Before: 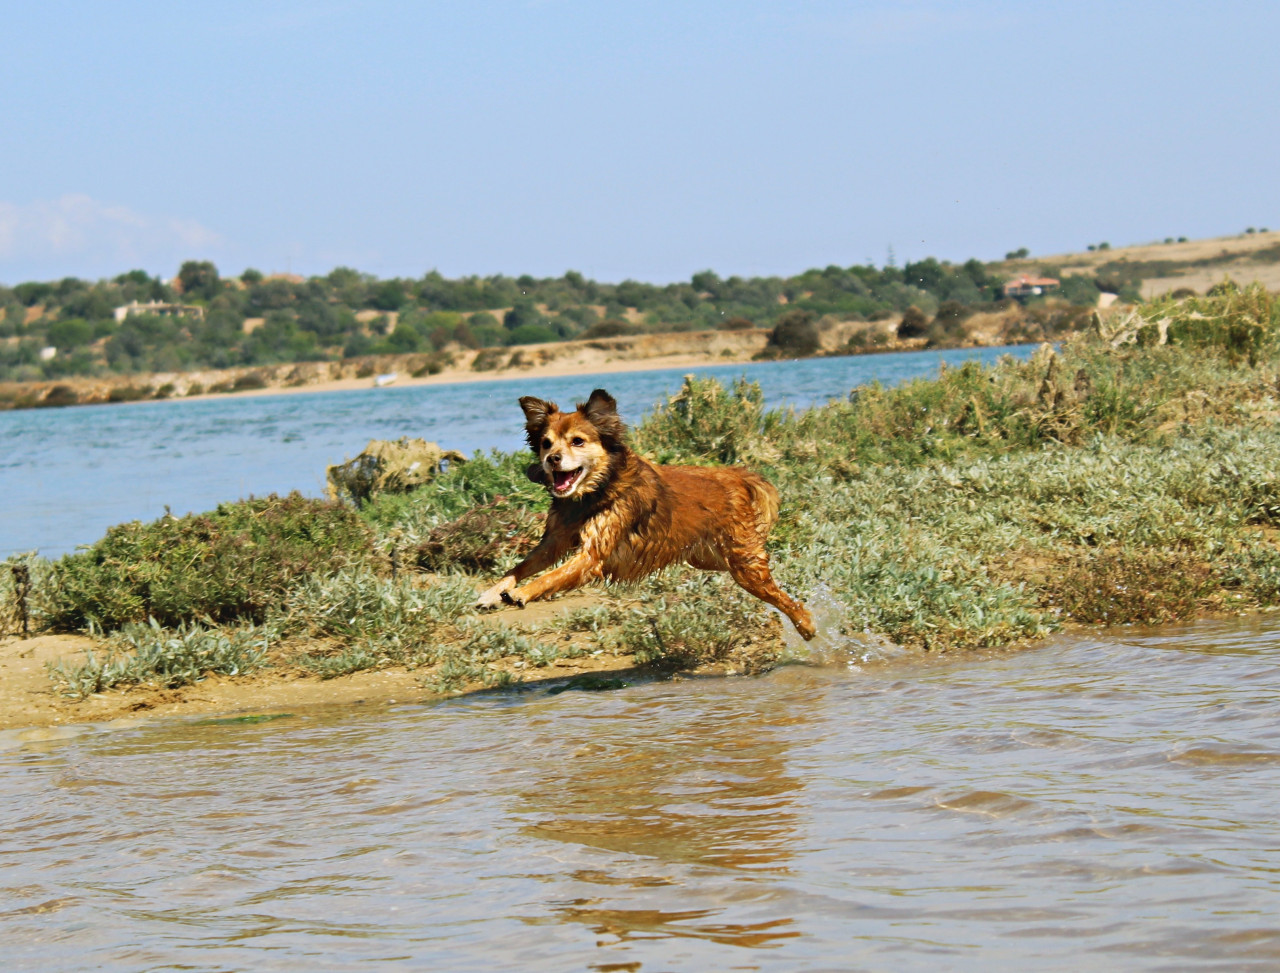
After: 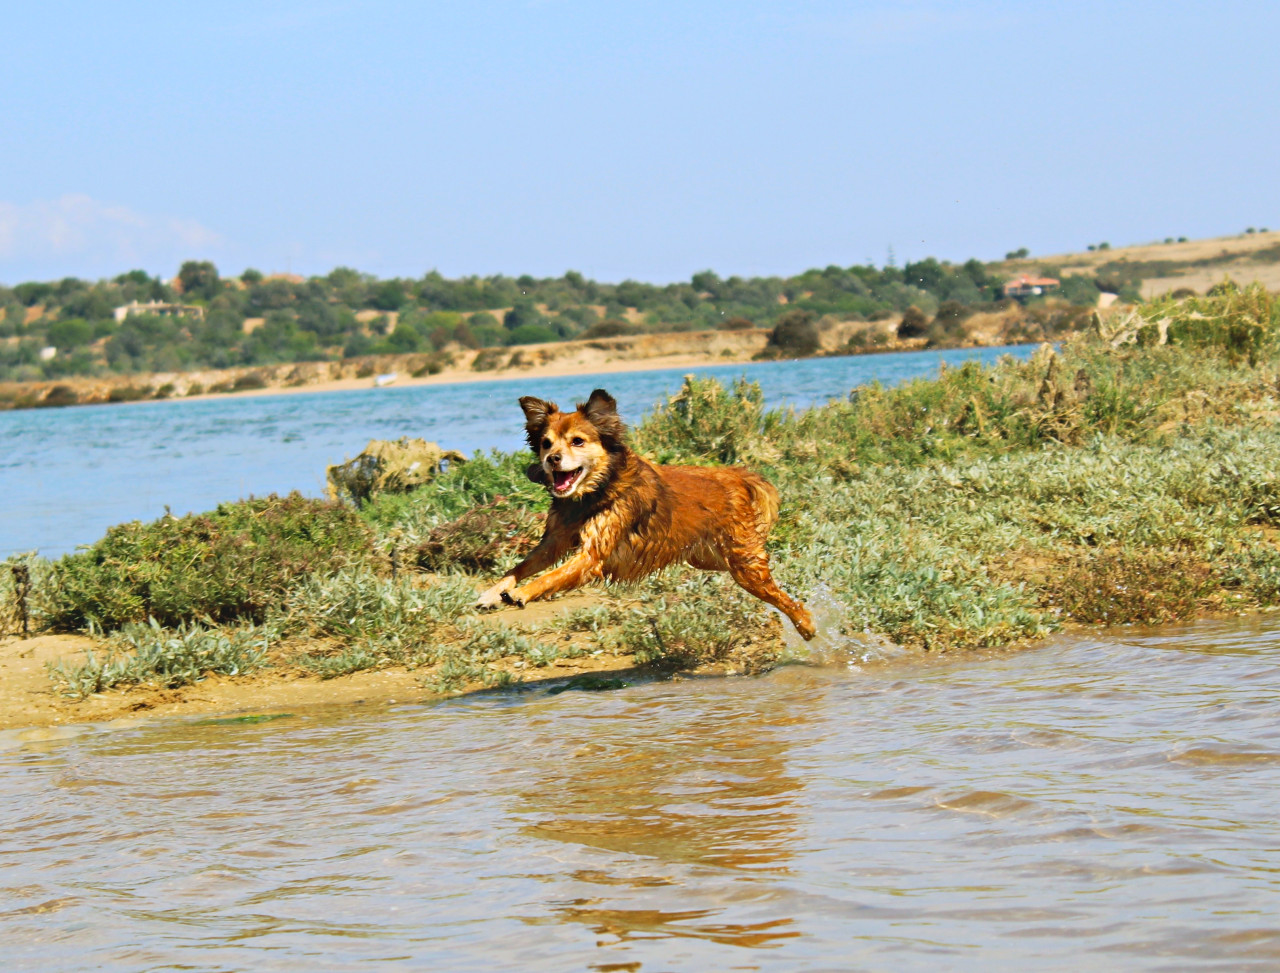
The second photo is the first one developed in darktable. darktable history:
contrast brightness saturation: contrast 0.073, brightness 0.072, saturation 0.176
